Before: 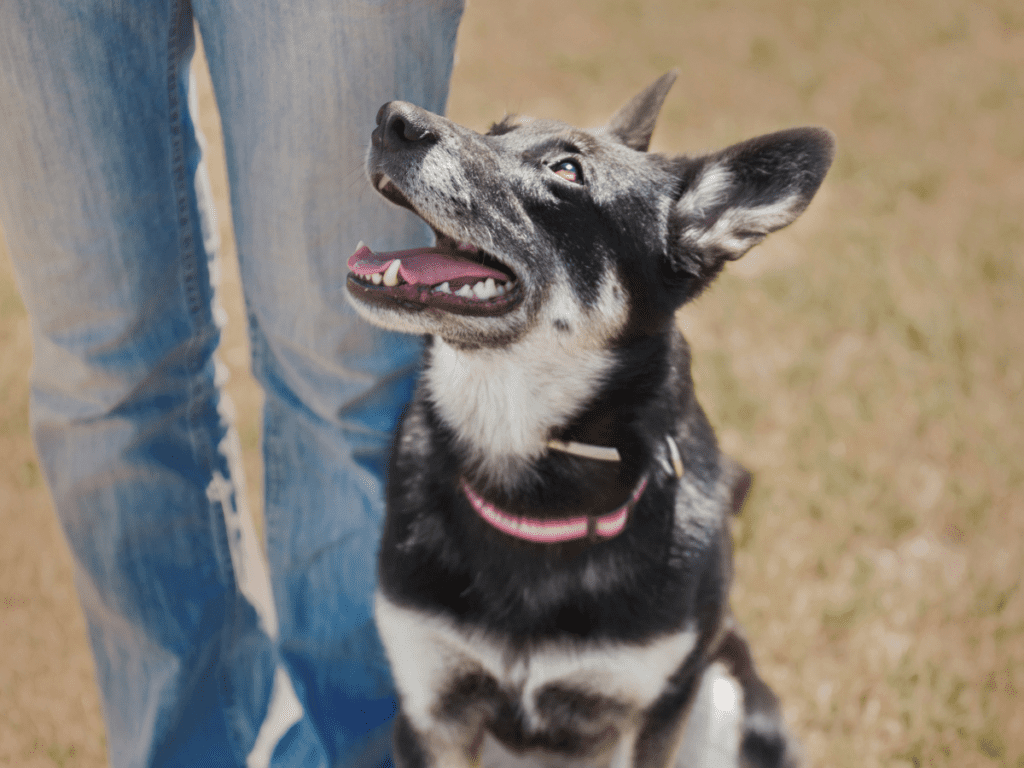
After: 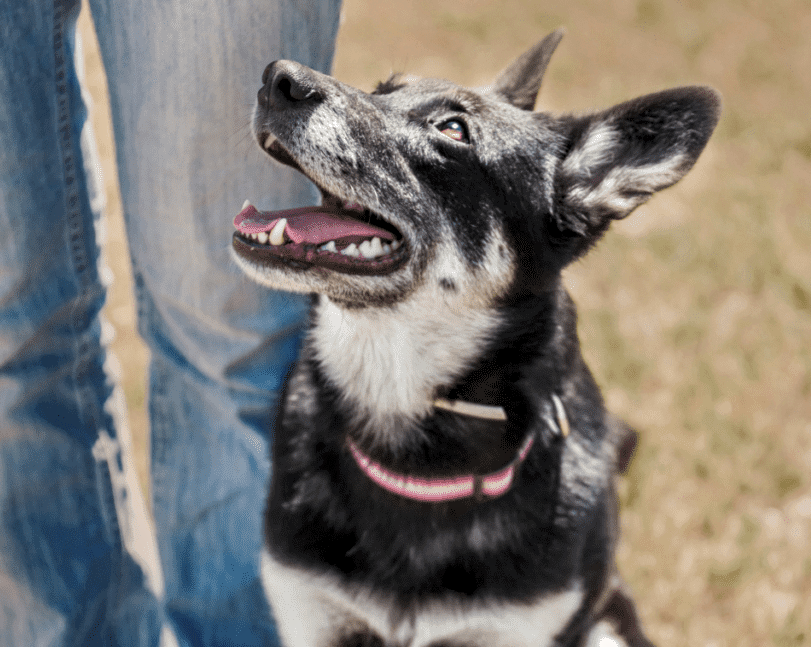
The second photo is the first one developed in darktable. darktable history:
local contrast: on, module defaults
levels: mode automatic, black 0.023%, white 99.97%, levels [0.062, 0.494, 0.925]
crop: left 11.225%, top 5.381%, right 9.565%, bottom 10.314%
